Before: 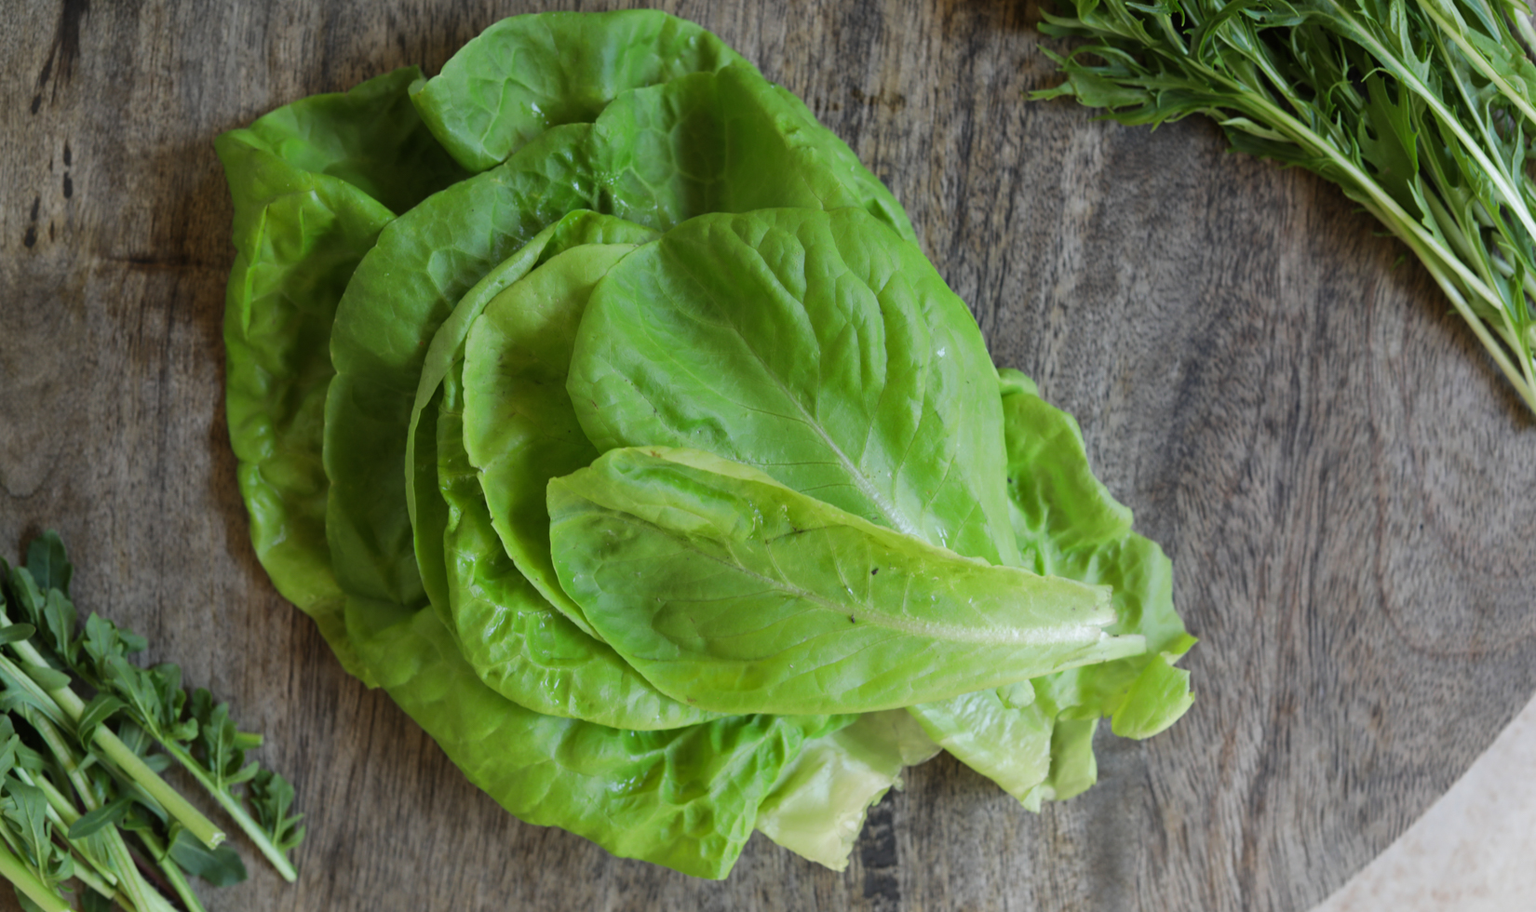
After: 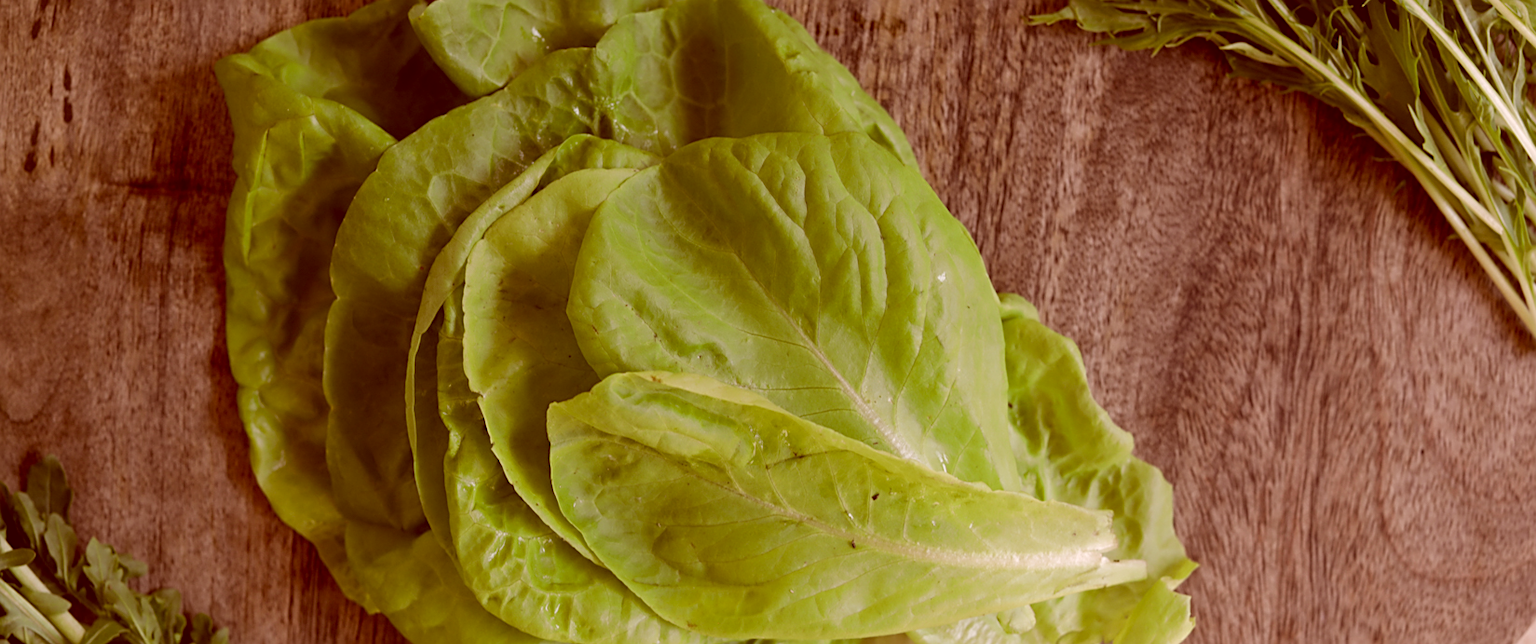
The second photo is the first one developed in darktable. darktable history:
crop and rotate: top 8.293%, bottom 20.996%
color correction: highlights a* 9.03, highlights b* 8.71, shadows a* 40, shadows b* 40, saturation 0.8
sharpen: on, module defaults
color calibration: illuminant same as pipeline (D50), x 0.346, y 0.359, temperature 5002.42 K
exposure: black level correction 0.004, exposure 0.014 EV, compensate highlight preservation false
